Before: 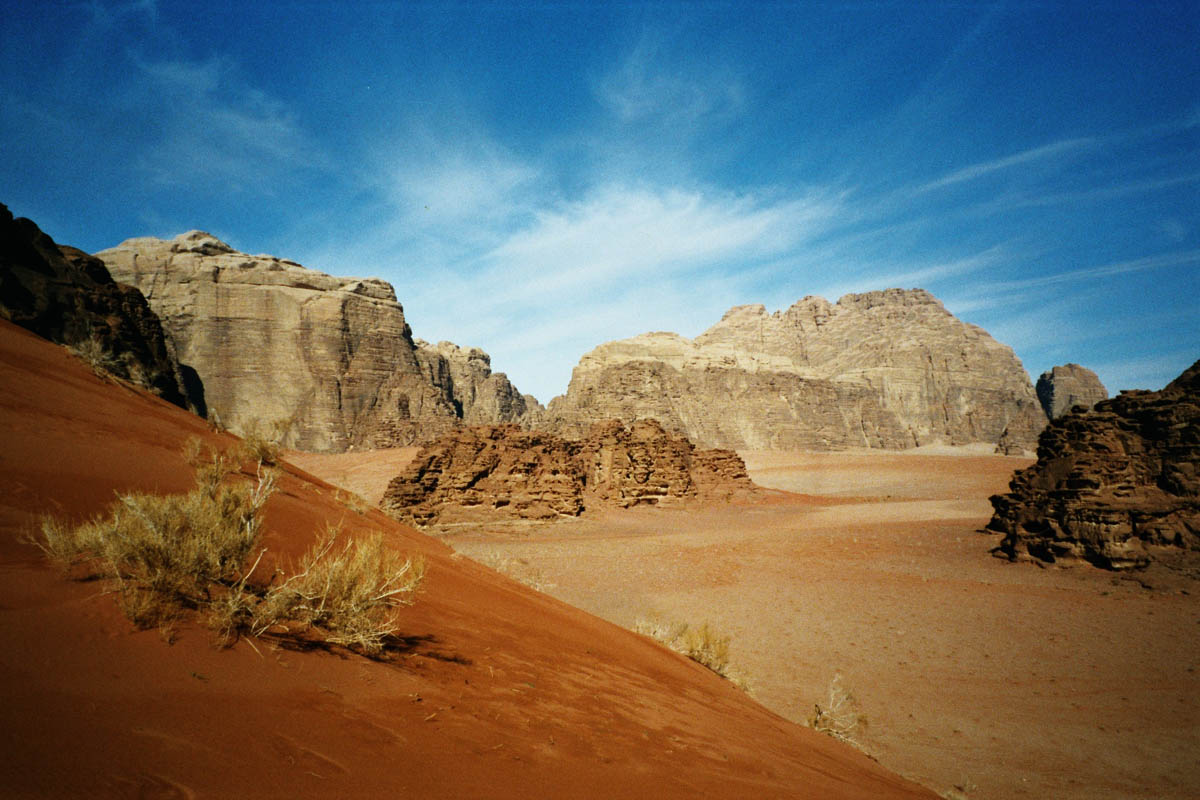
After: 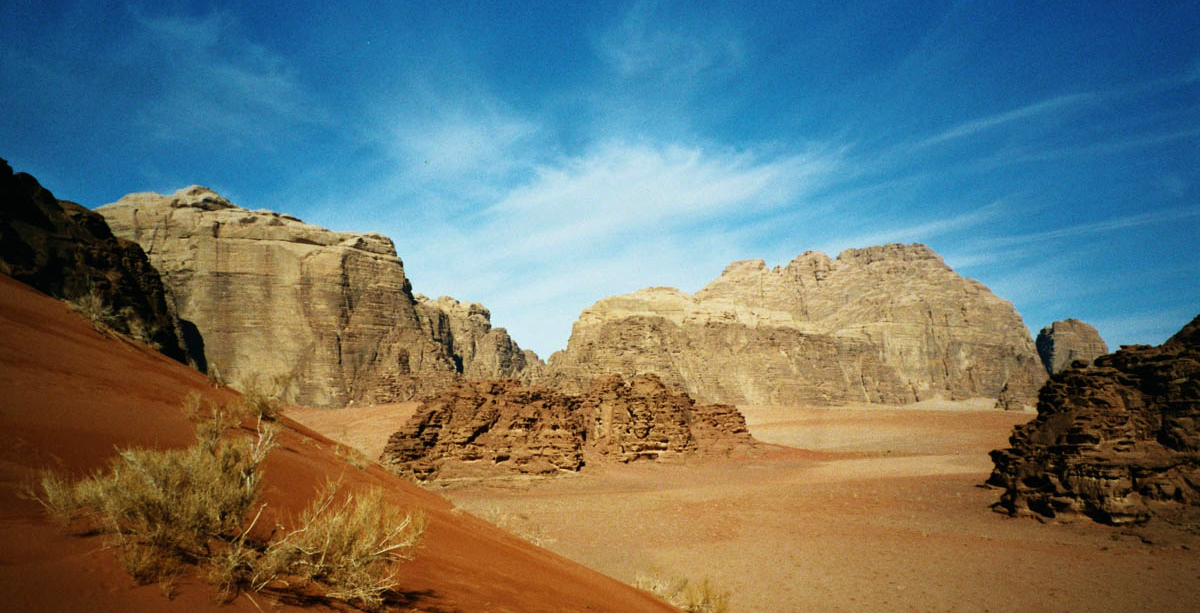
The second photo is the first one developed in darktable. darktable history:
velvia: on, module defaults
crop: top 5.667%, bottom 17.637%
